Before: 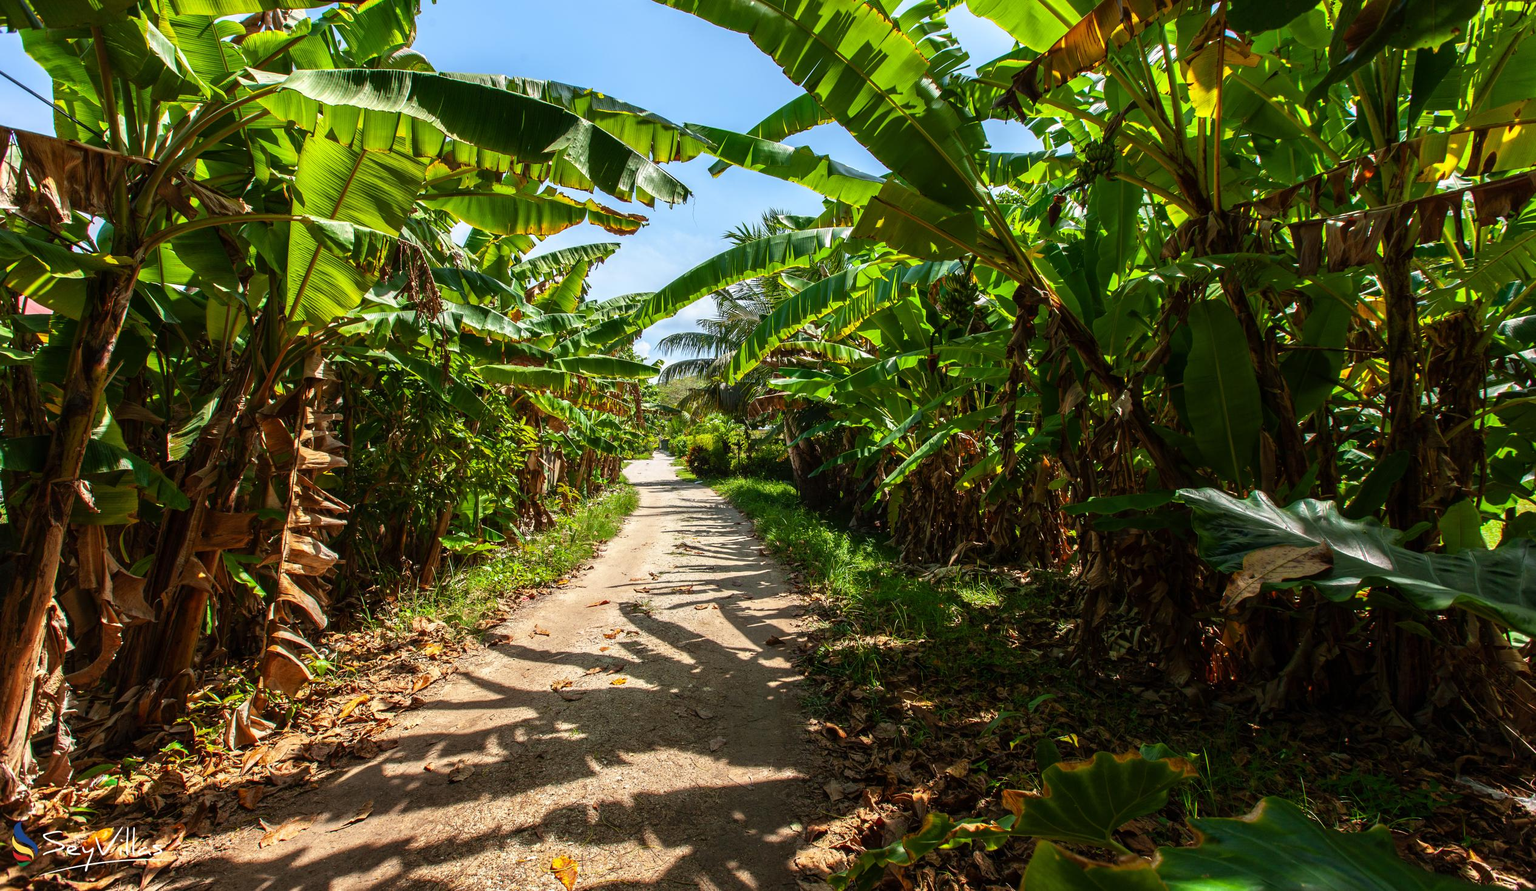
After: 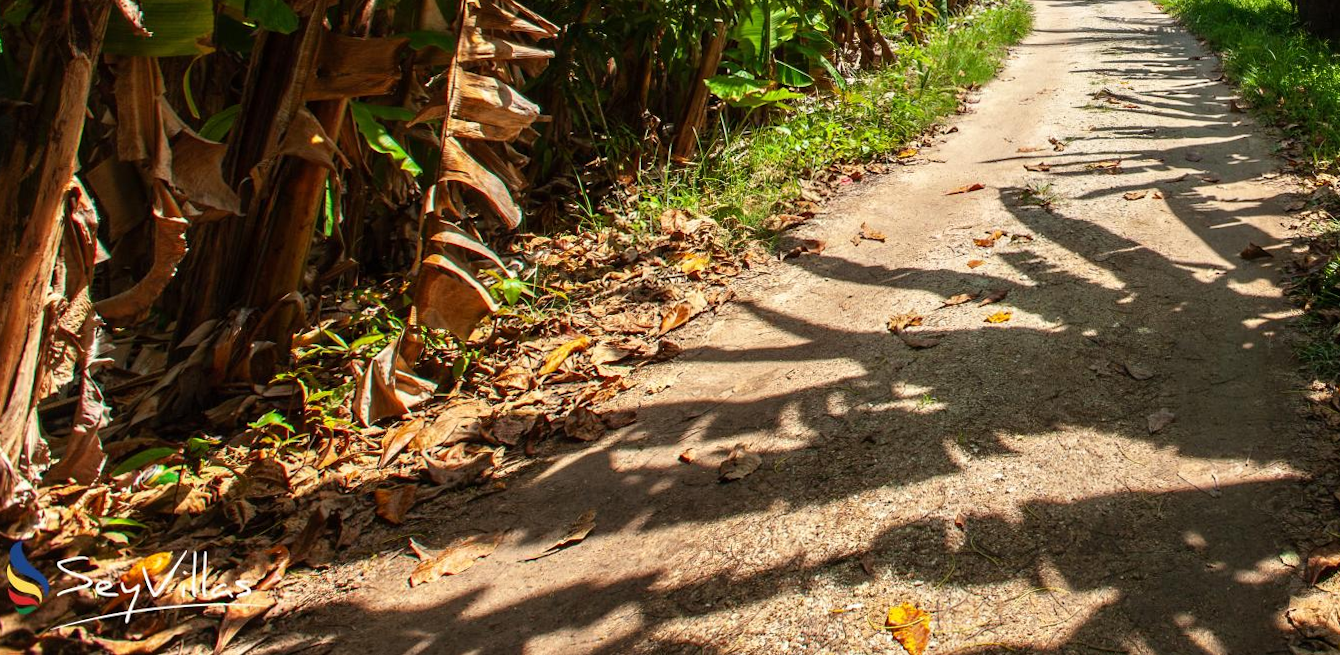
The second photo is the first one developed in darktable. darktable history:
rotate and perspective: rotation 0.192°, lens shift (horizontal) -0.015, crop left 0.005, crop right 0.996, crop top 0.006, crop bottom 0.99
crop and rotate: top 54.778%, right 46.61%, bottom 0.159%
